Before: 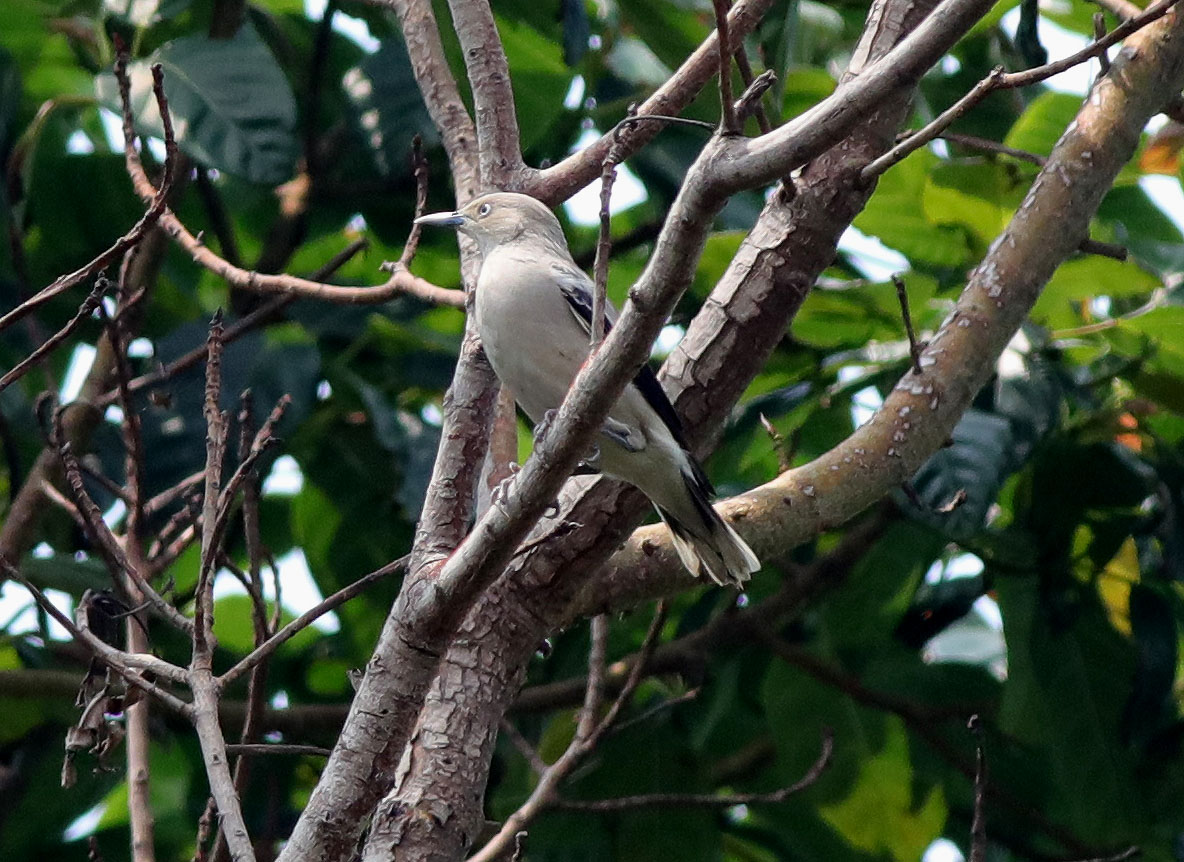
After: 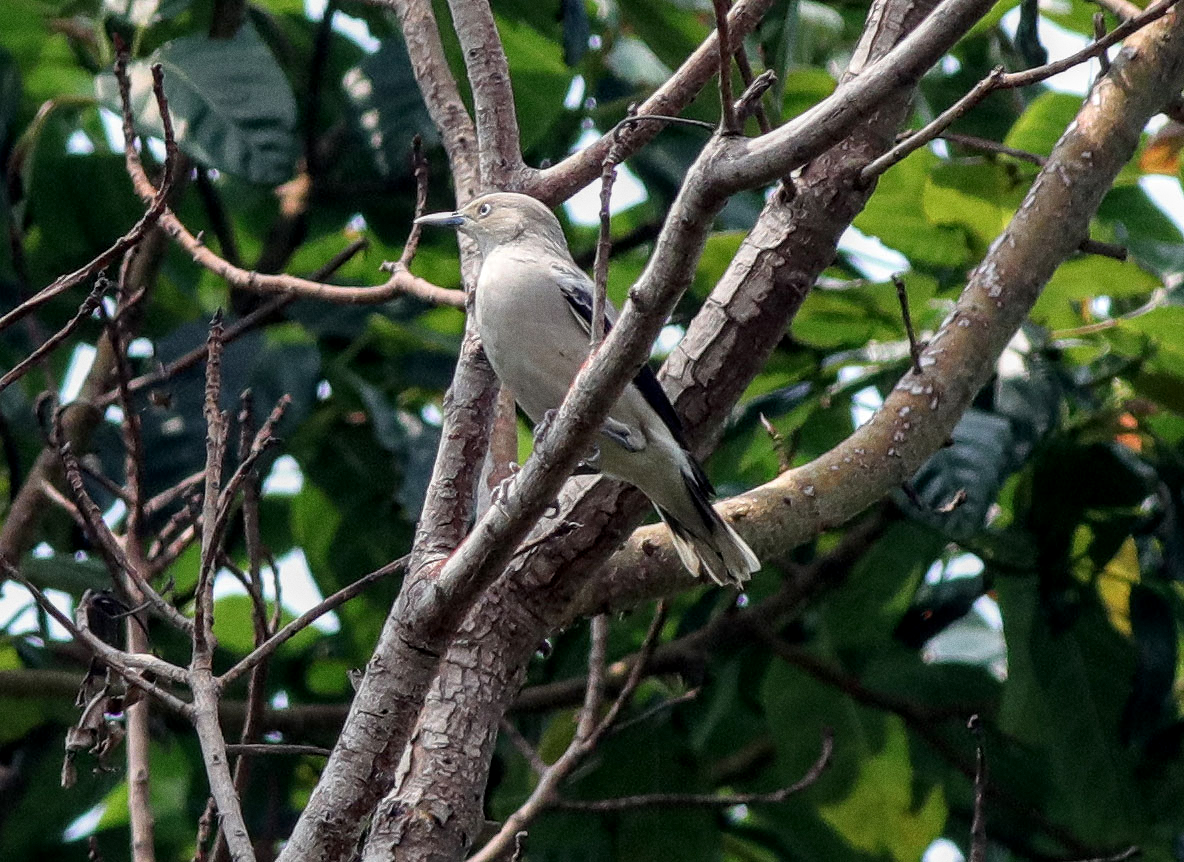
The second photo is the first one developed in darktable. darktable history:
contrast brightness saturation: saturation -0.05
grain: coarseness 0.09 ISO
local contrast: on, module defaults
shadows and highlights: shadows 4.1, highlights -17.6, soften with gaussian
